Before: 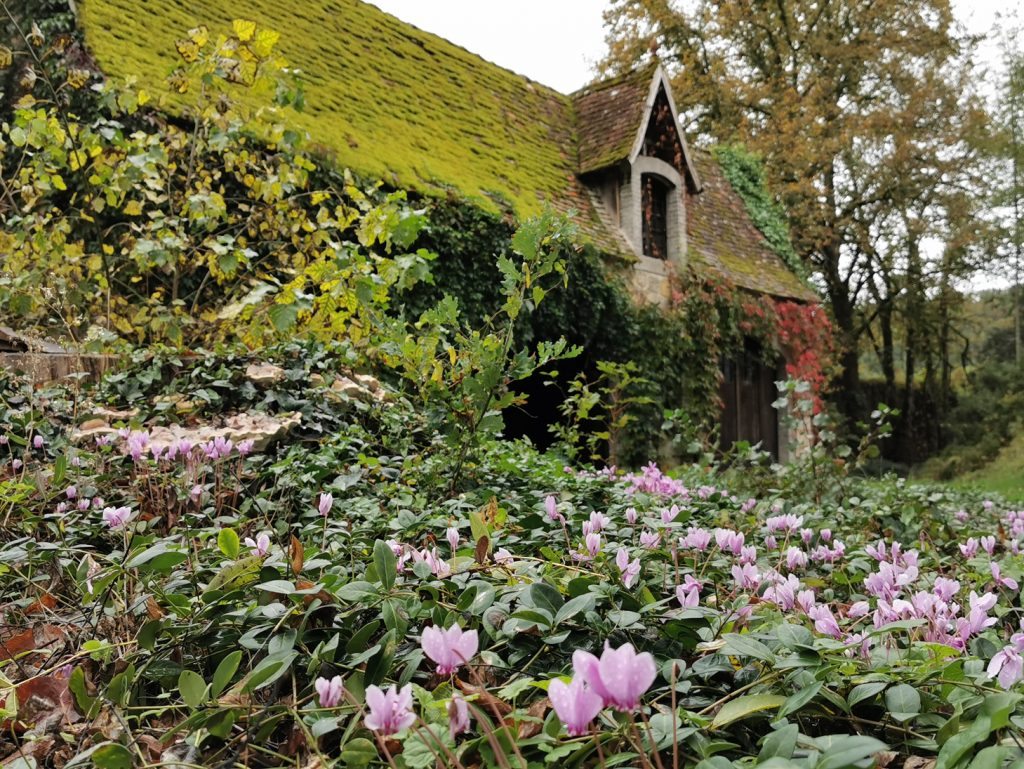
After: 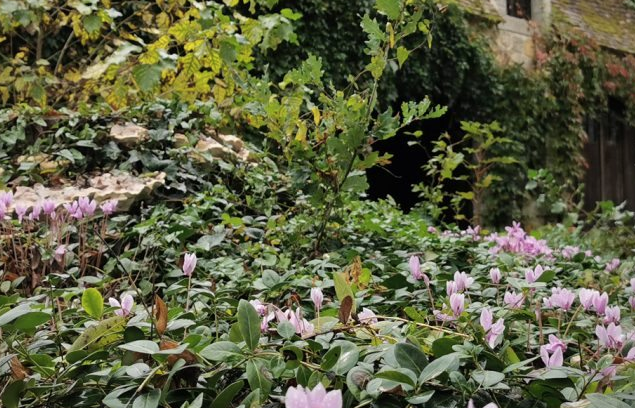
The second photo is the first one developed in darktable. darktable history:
color zones: curves: ch1 [(0, 0.469) (0.01, 0.469) (0.12, 0.446) (0.248, 0.469) (0.5, 0.5) (0.748, 0.5) (0.99, 0.469) (1, 0.469)]
crop: left 13.312%, top 31.28%, right 24.627%, bottom 15.582%
vignetting: fall-off start 97.23%, saturation -0.024, center (-0.033, -0.042), width/height ratio 1.179, unbound false
